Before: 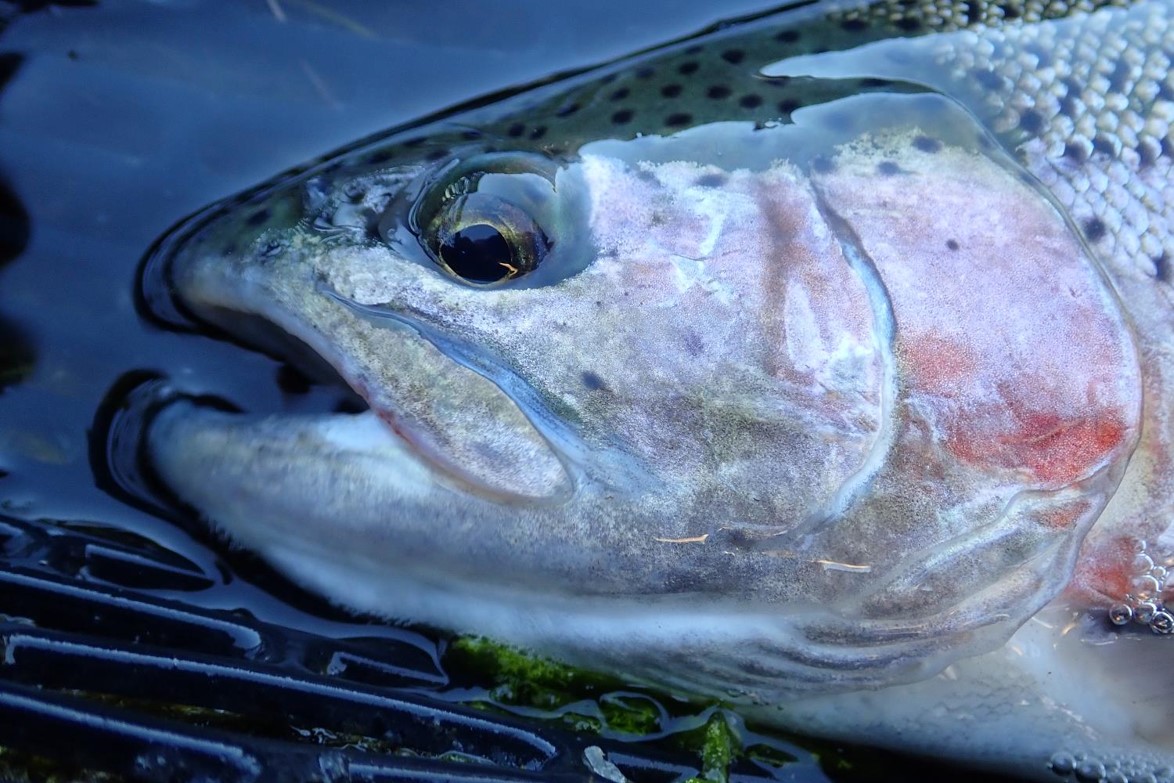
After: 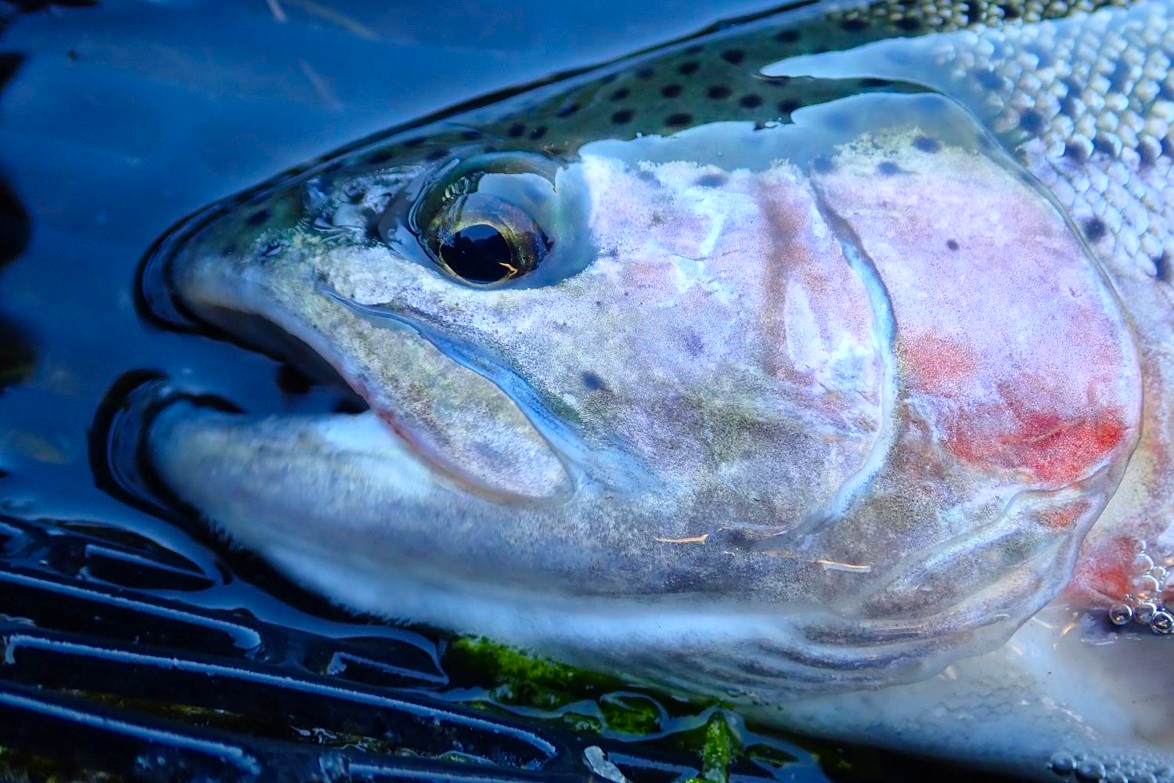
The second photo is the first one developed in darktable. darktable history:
contrast brightness saturation: contrast 0.096, brightness 0.032, saturation 0.09
color balance rgb: highlights gain › luminance 1.033%, highlights gain › chroma 0.487%, highlights gain › hue 42.87°, perceptual saturation grading › global saturation 30.883%
